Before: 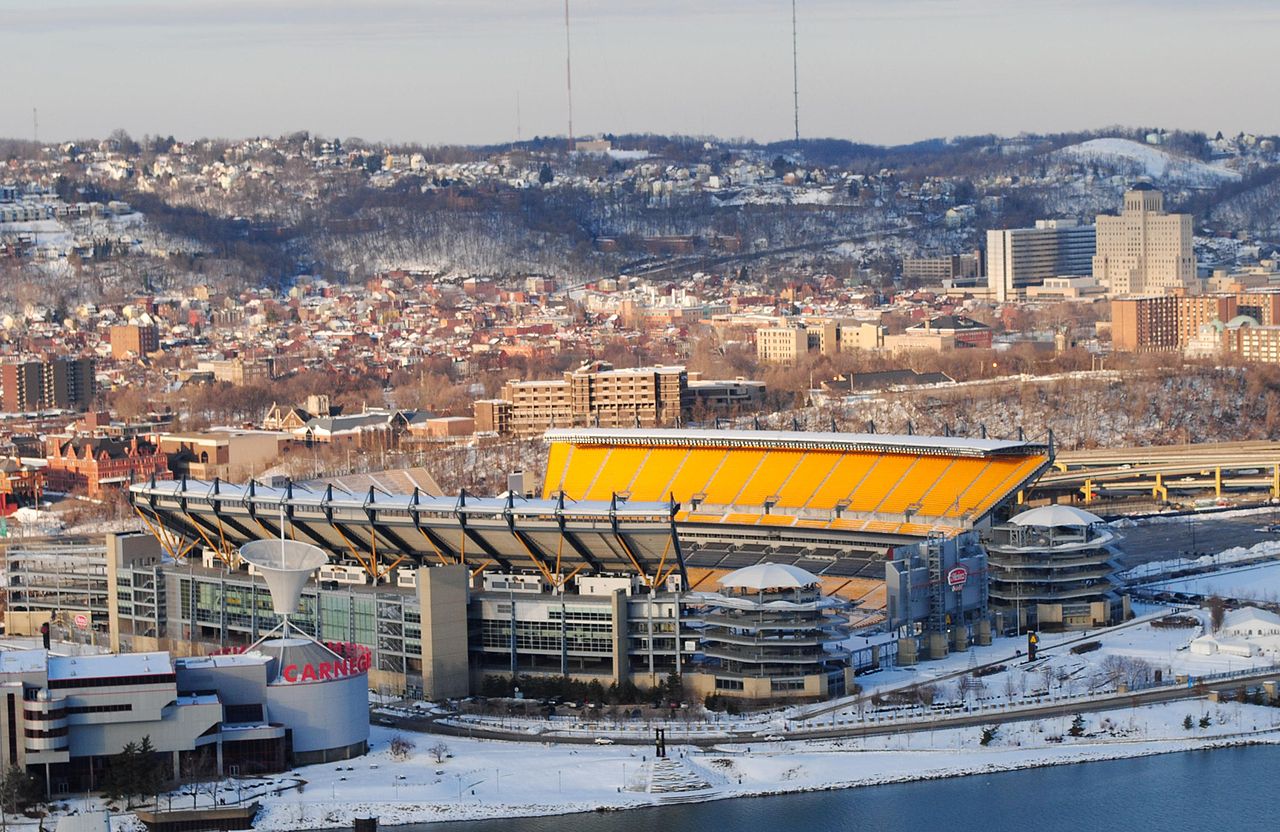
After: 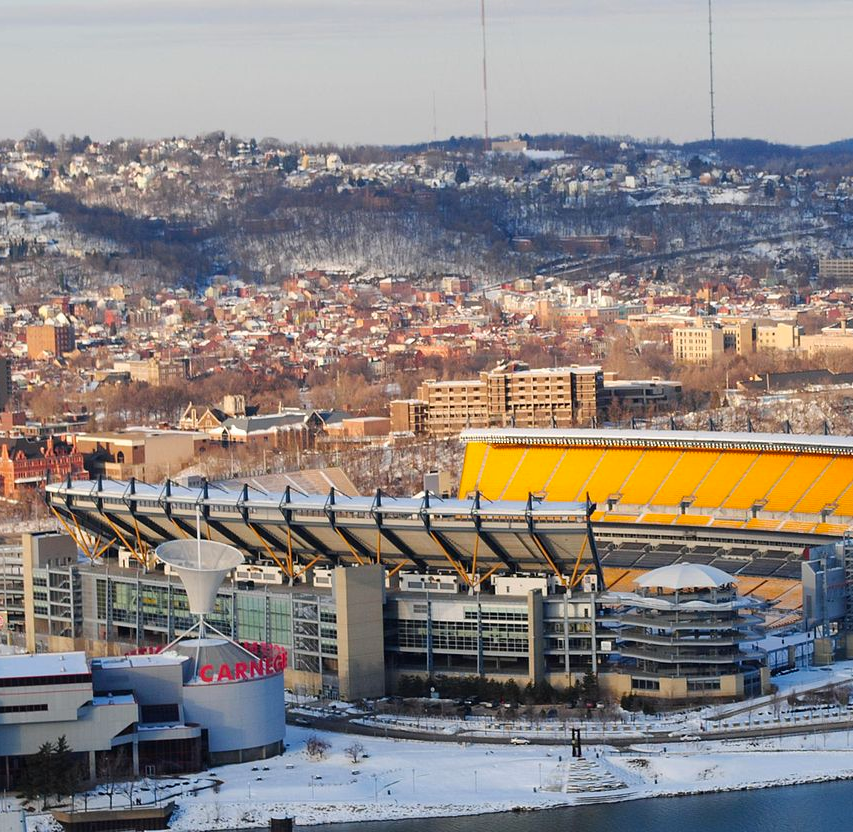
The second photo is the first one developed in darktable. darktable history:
color balance rgb: perceptual saturation grading › global saturation 10%, global vibrance 10%
crop and rotate: left 6.617%, right 26.717%
